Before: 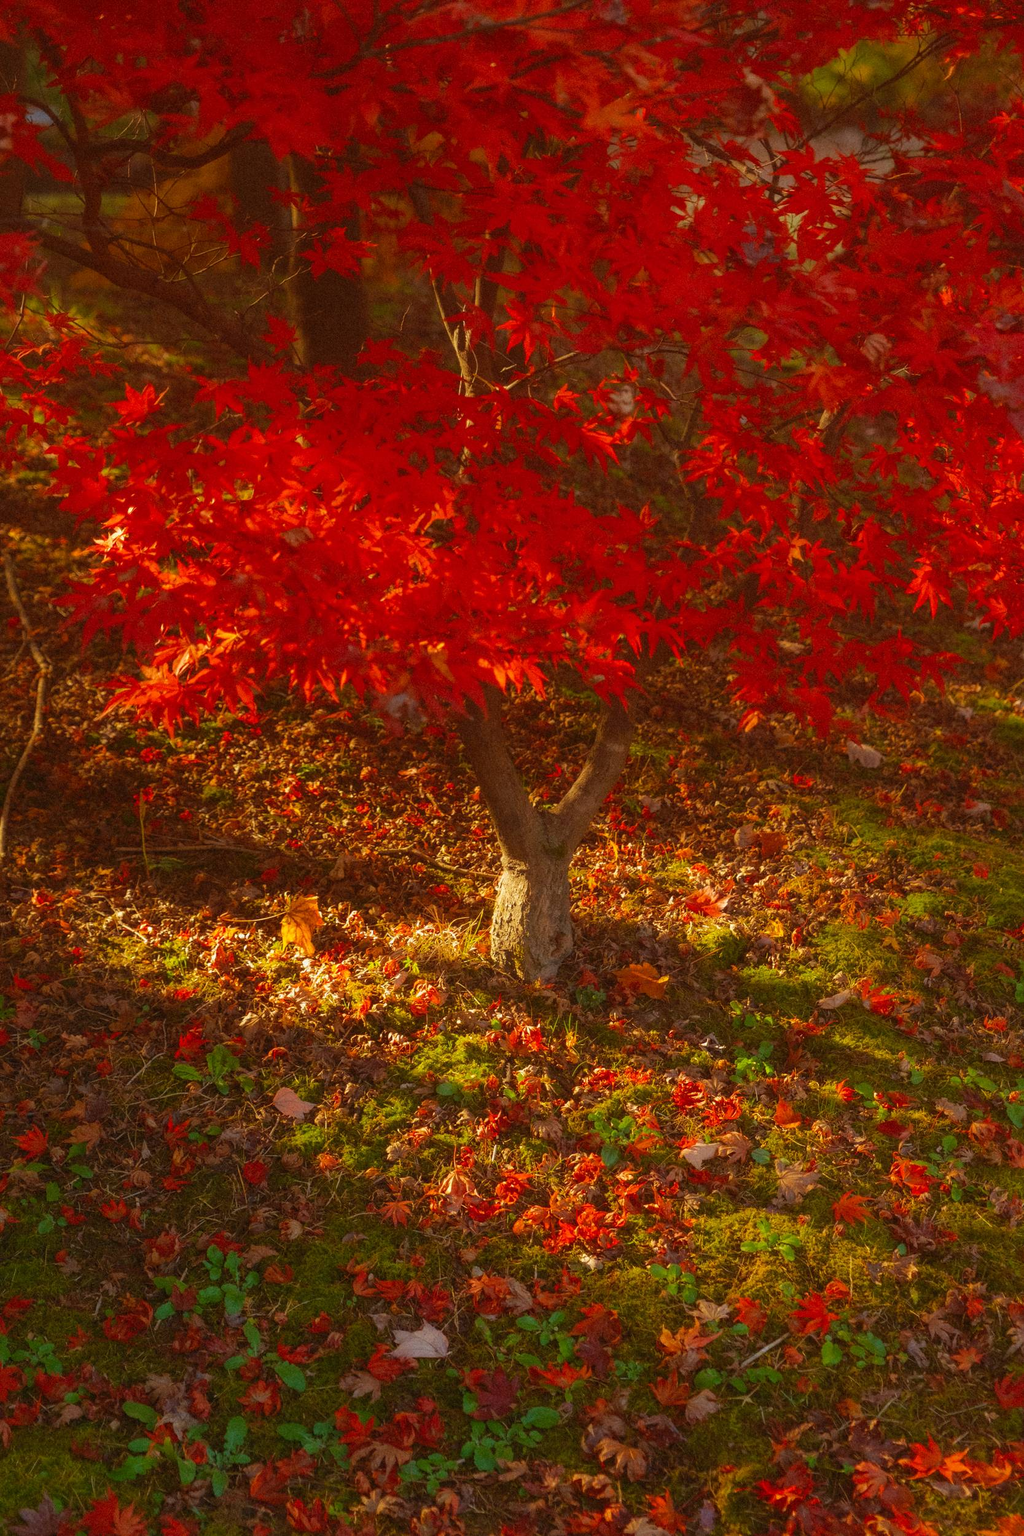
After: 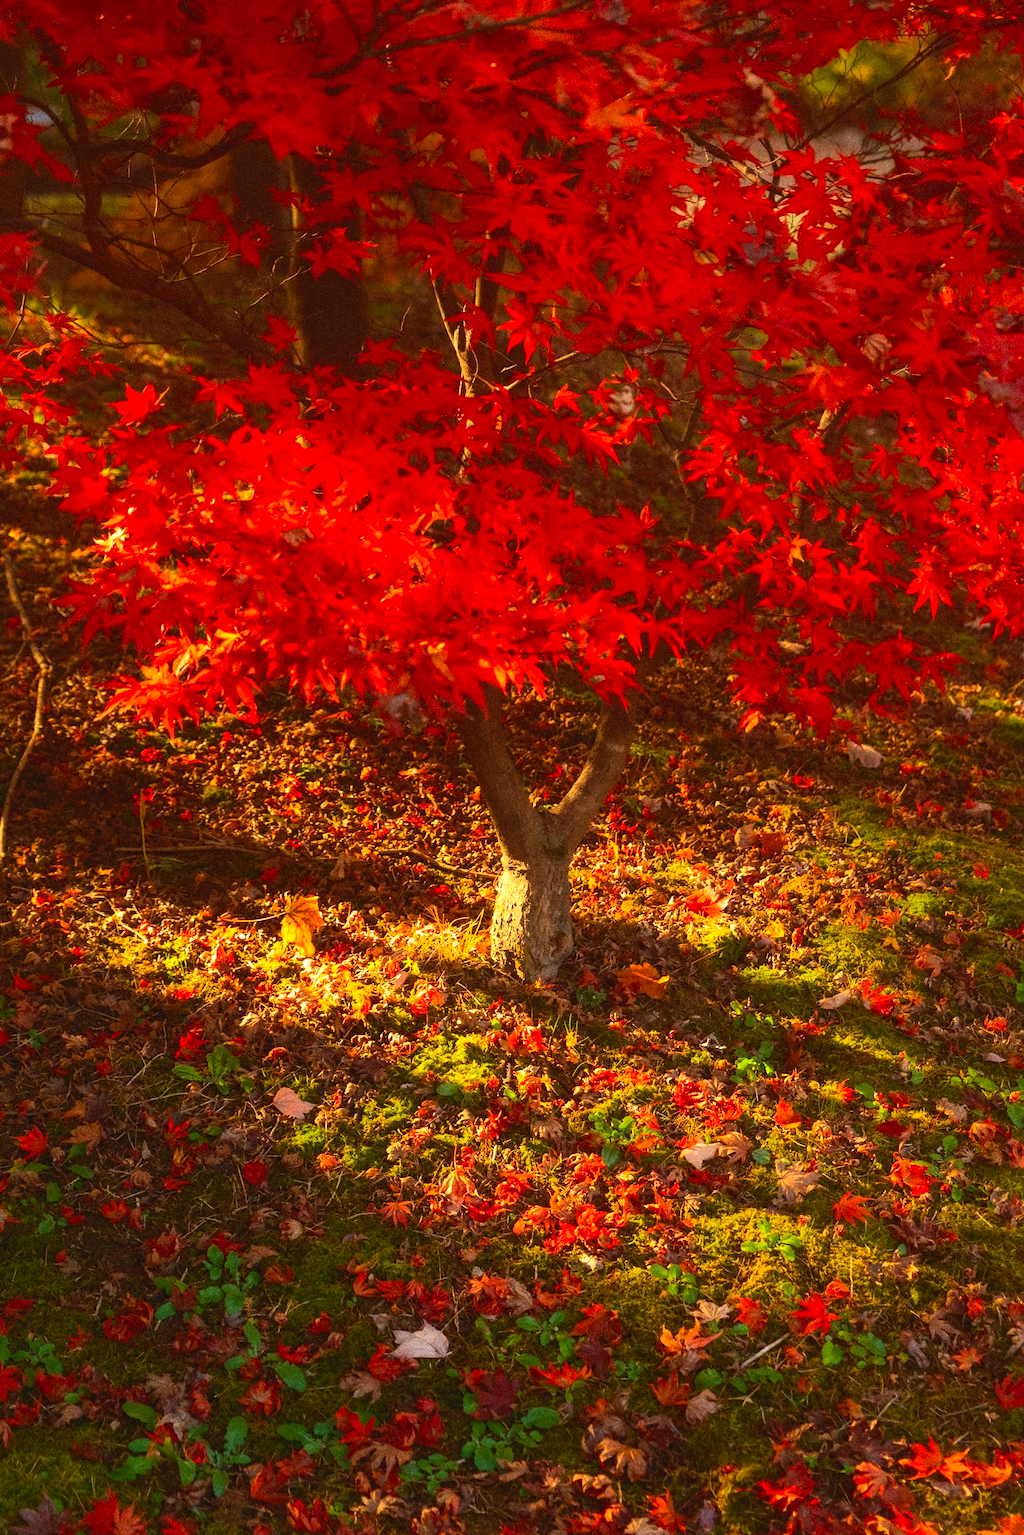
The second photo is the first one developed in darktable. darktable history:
contrast brightness saturation: contrast 0.203, brightness 0.167, saturation 0.217
tone equalizer: -8 EV -0.767 EV, -7 EV -0.694 EV, -6 EV -0.595 EV, -5 EV -0.384 EV, -3 EV 0.398 EV, -2 EV 0.6 EV, -1 EV 0.687 EV, +0 EV 0.732 EV, edges refinement/feathering 500, mask exposure compensation -1.57 EV, preserve details no
